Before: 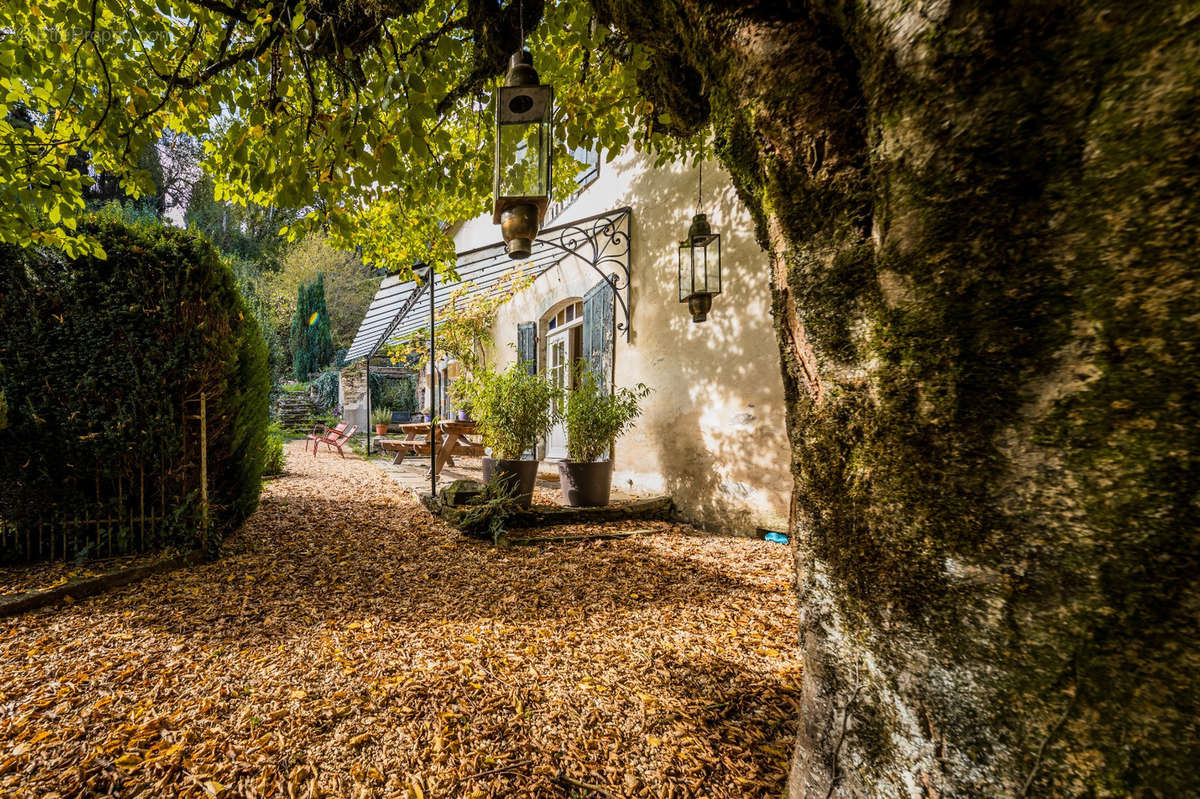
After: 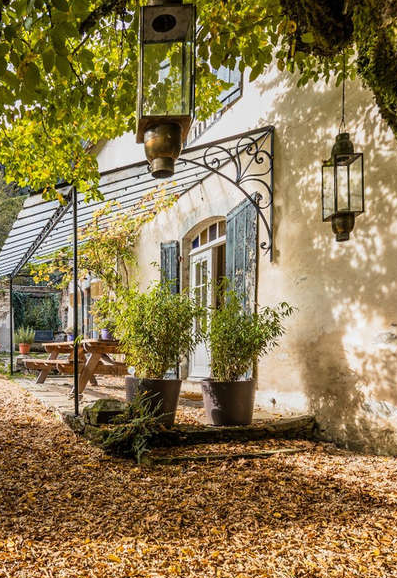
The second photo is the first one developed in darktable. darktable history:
crop and rotate: left 29.801%, top 10.199%, right 37.1%, bottom 17.348%
